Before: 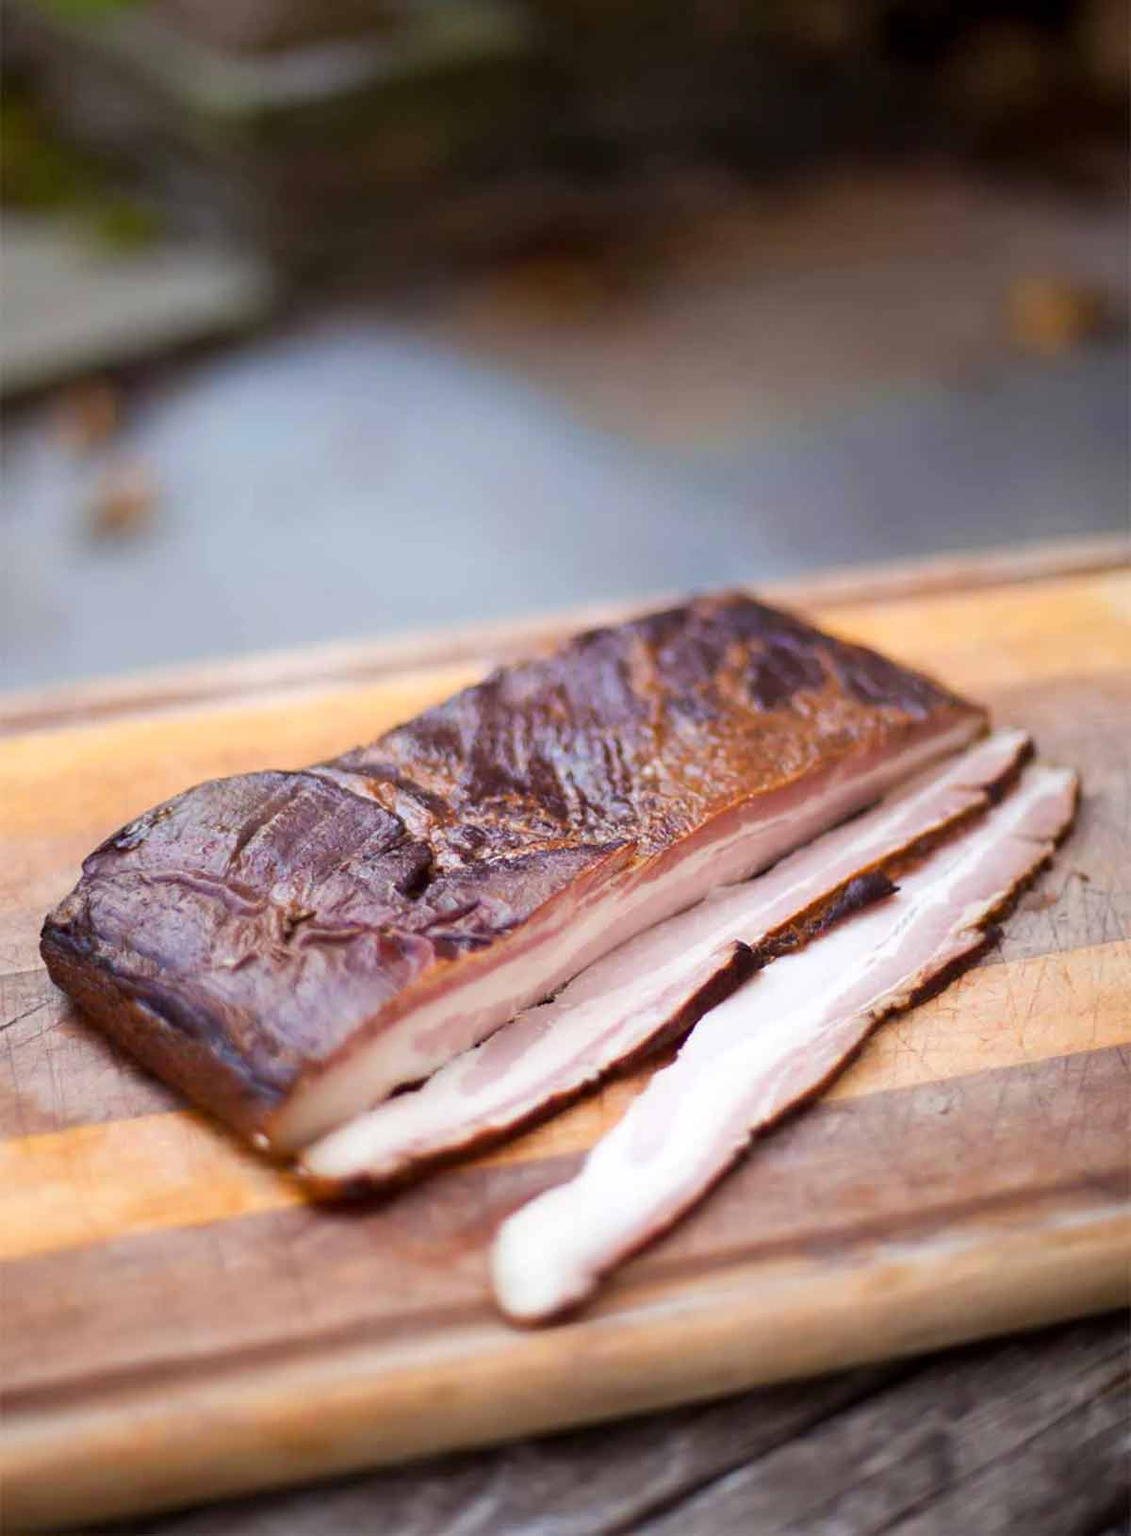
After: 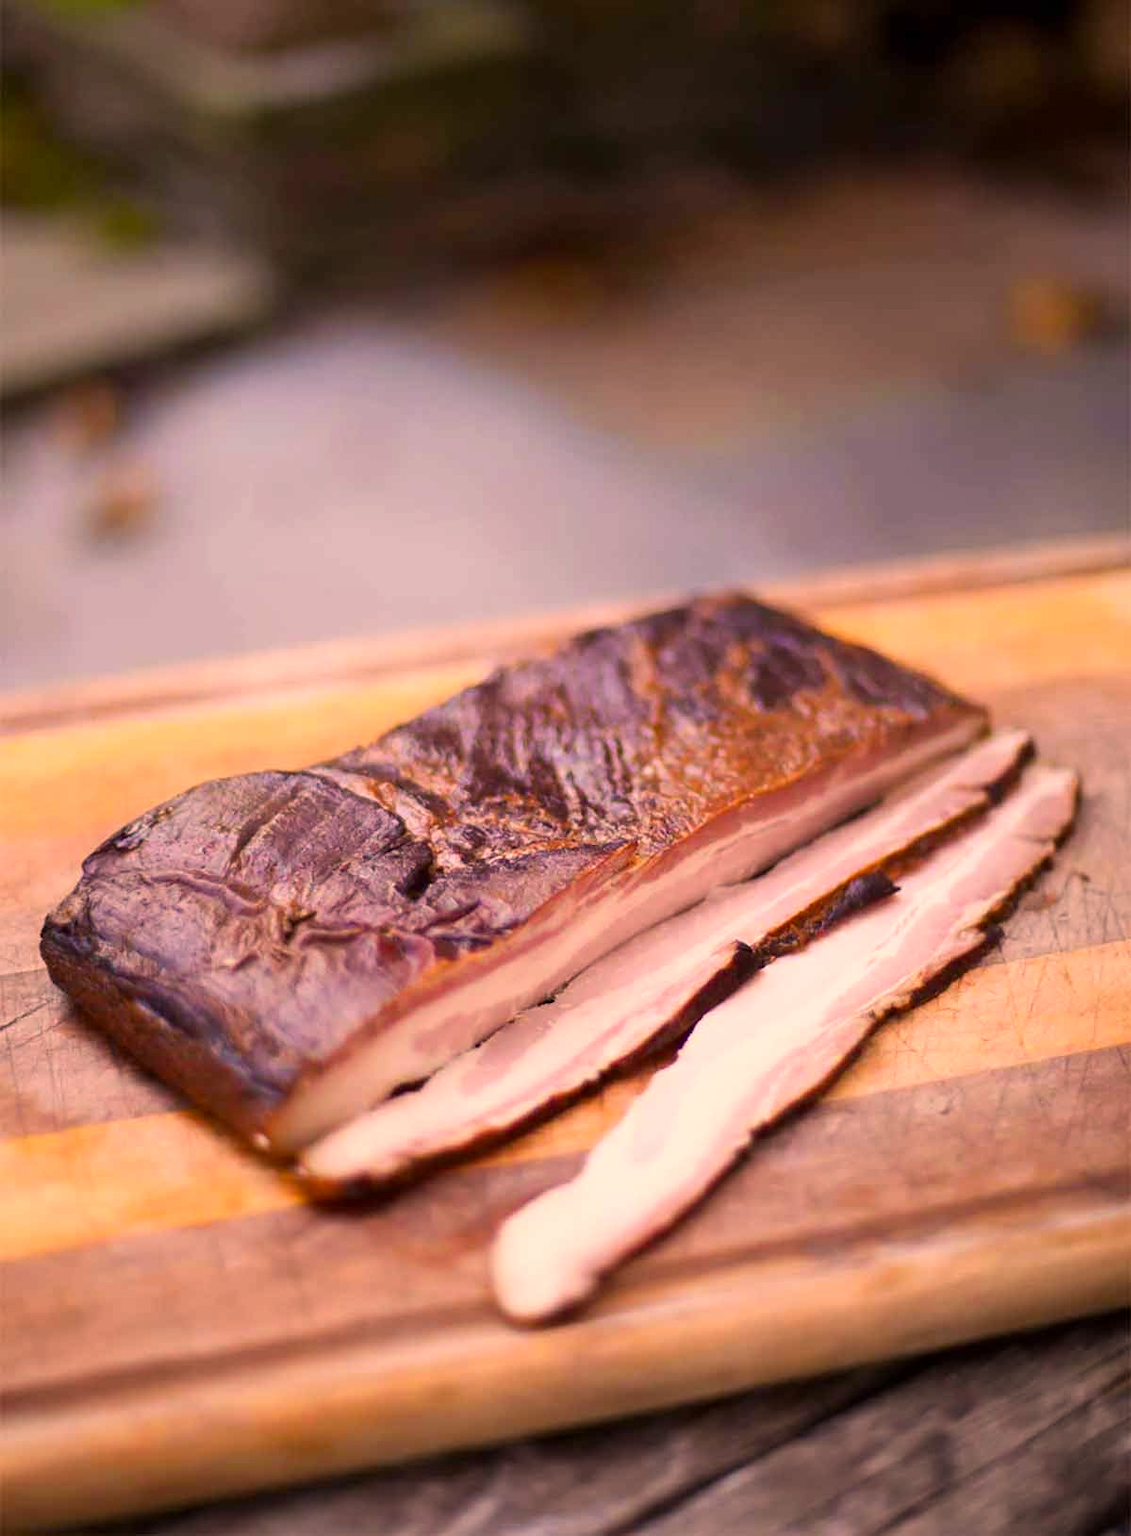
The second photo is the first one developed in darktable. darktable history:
color correction: highlights a* 21.07, highlights b* 19.83
